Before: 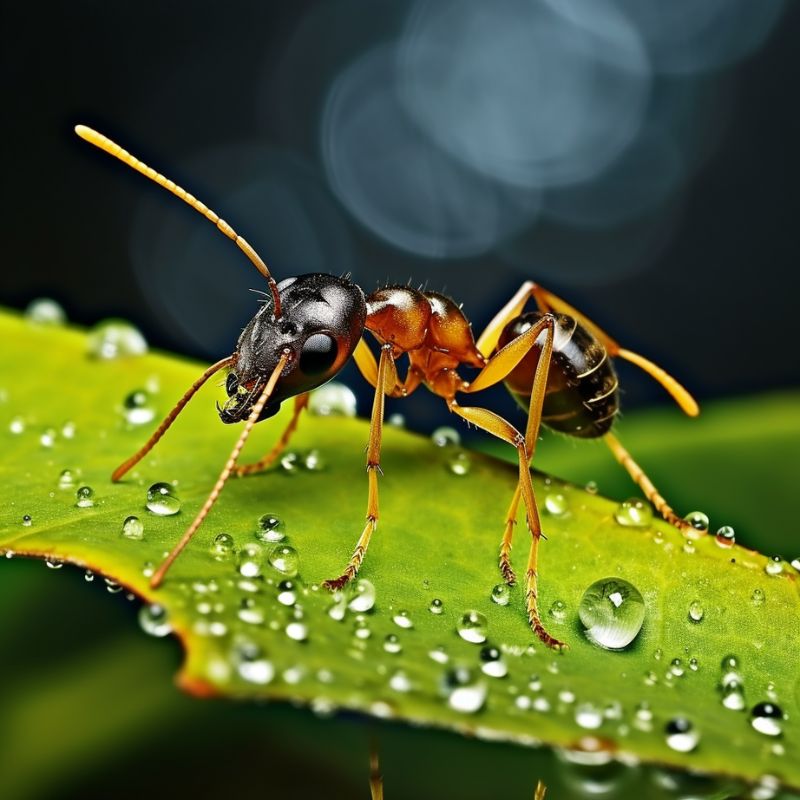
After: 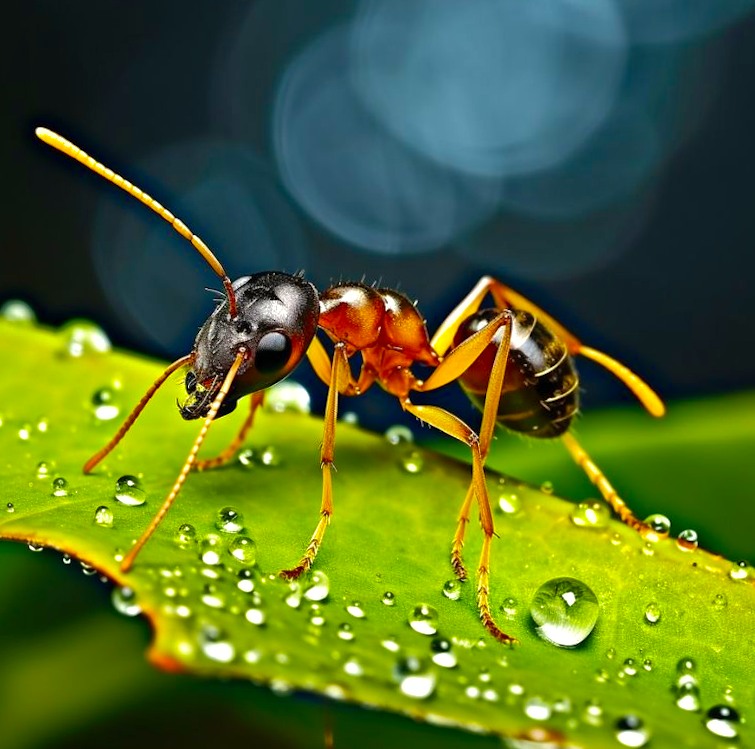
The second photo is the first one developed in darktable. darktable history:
base curve: exposure shift 0, preserve colors none
tone equalizer: -8 EV -0.417 EV, -7 EV -0.389 EV, -6 EV -0.333 EV, -5 EV -0.222 EV, -3 EV 0.222 EV, -2 EV 0.333 EV, -1 EV 0.389 EV, +0 EV 0.417 EV, edges refinement/feathering 500, mask exposure compensation -1.57 EV, preserve details no
shadows and highlights: on, module defaults
velvia: strength 32%, mid-tones bias 0.2
rotate and perspective: rotation 0.062°, lens shift (vertical) 0.115, lens shift (horizontal) -0.133, crop left 0.047, crop right 0.94, crop top 0.061, crop bottom 0.94
